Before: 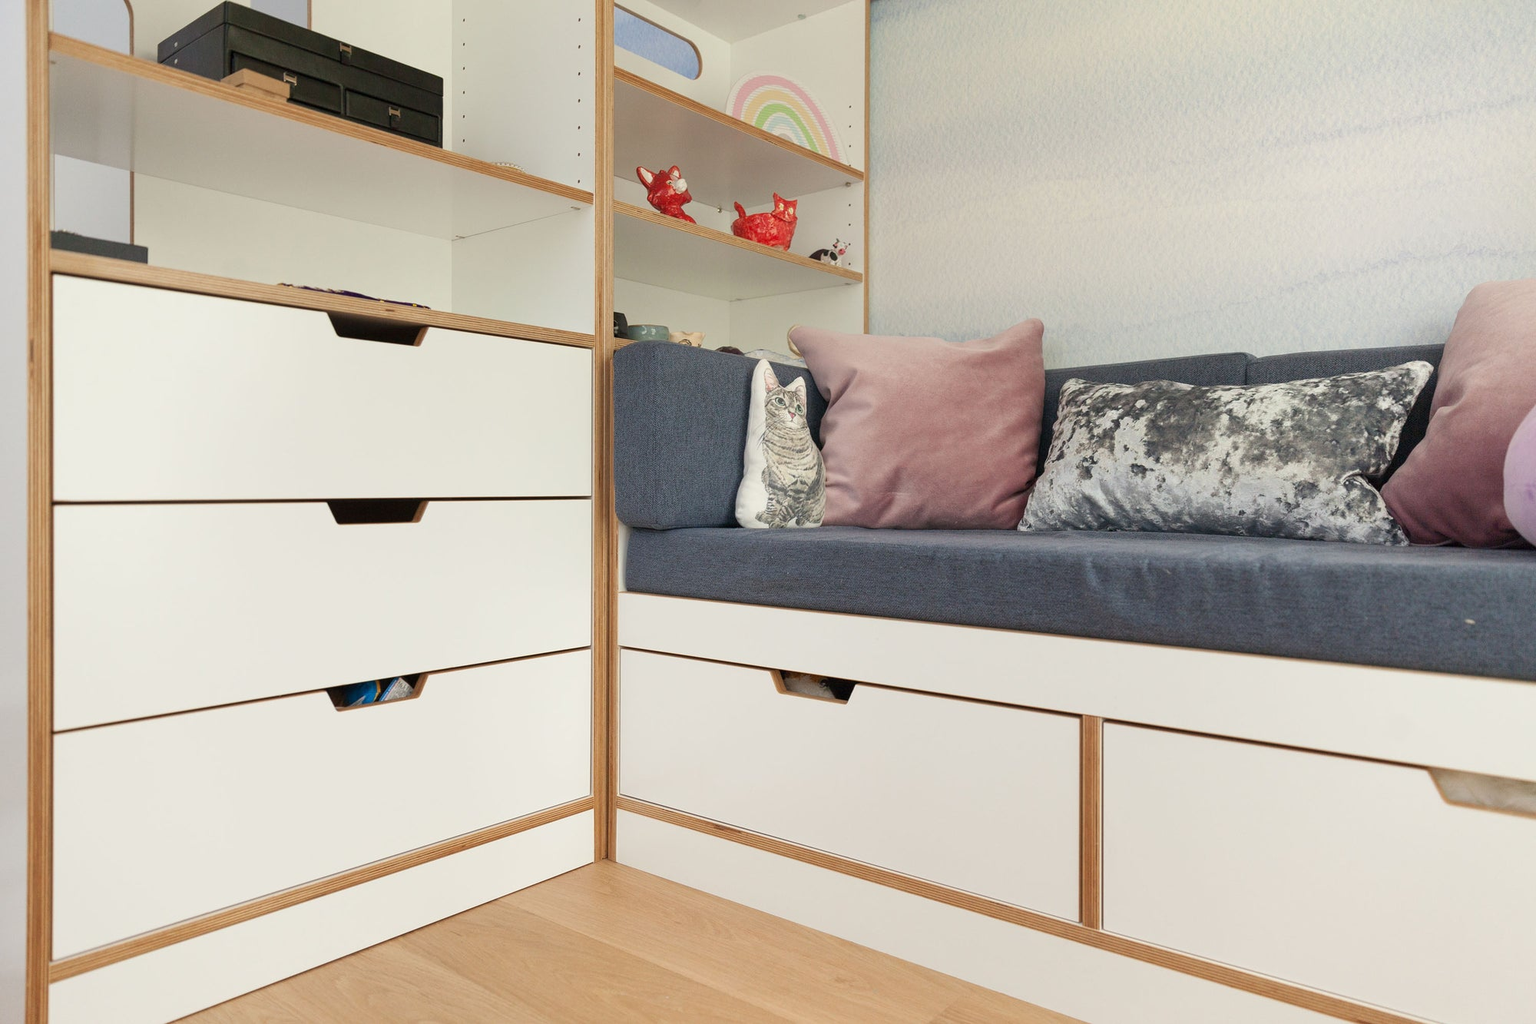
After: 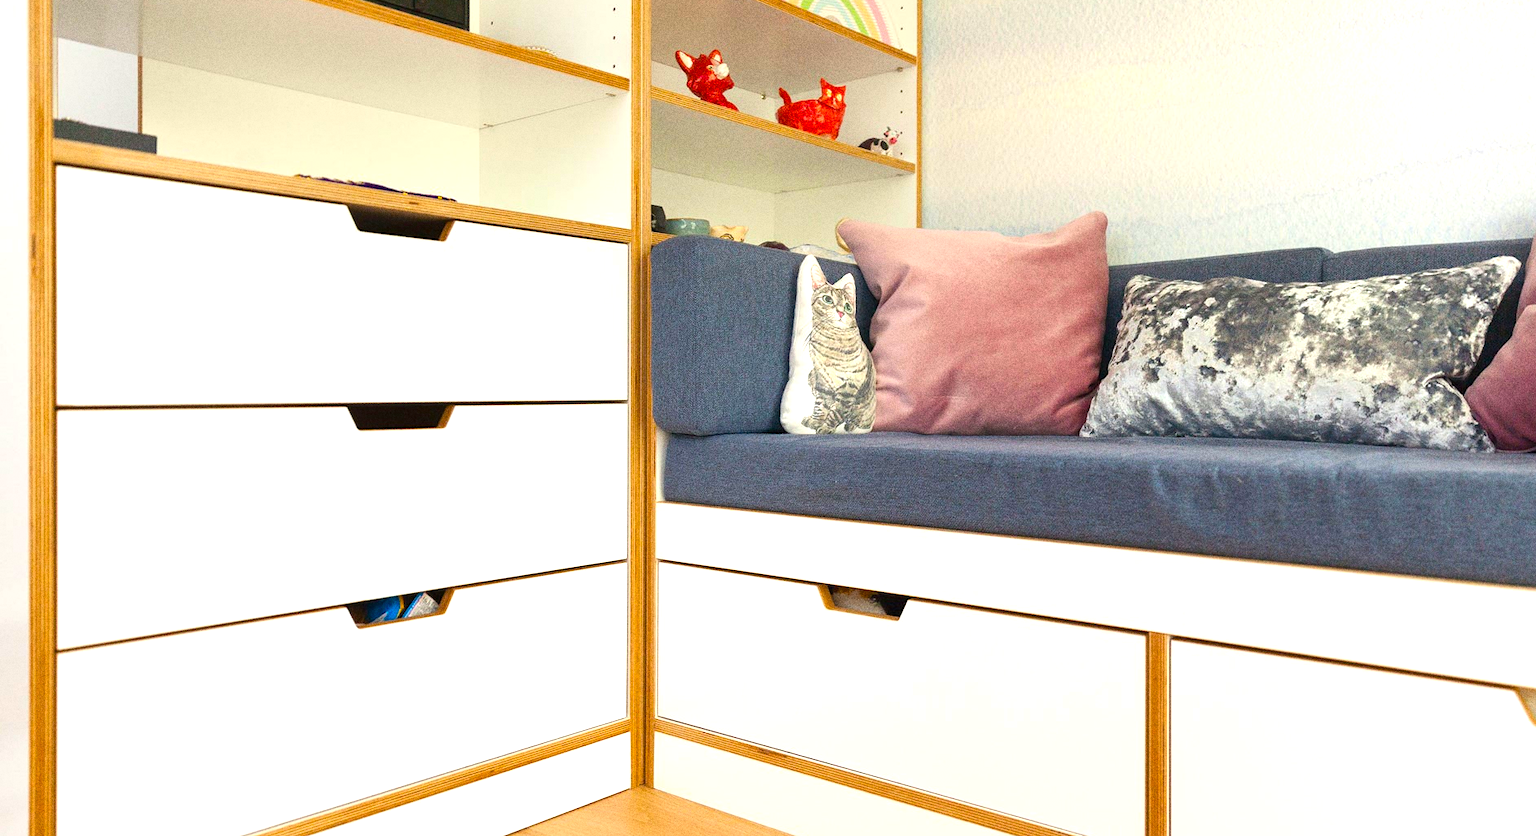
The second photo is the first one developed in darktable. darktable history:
grain: coarseness 0.09 ISO, strength 40%
crop and rotate: angle 0.03°, top 11.643%, right 5.651%, bottom 11.189%
color balance rgb: linear chroma grading › global chroma 20%, perceptual saturation grading › global saturation 25%, perceptual brilliance grading › global brilliance 20%, global vibrance 20%
